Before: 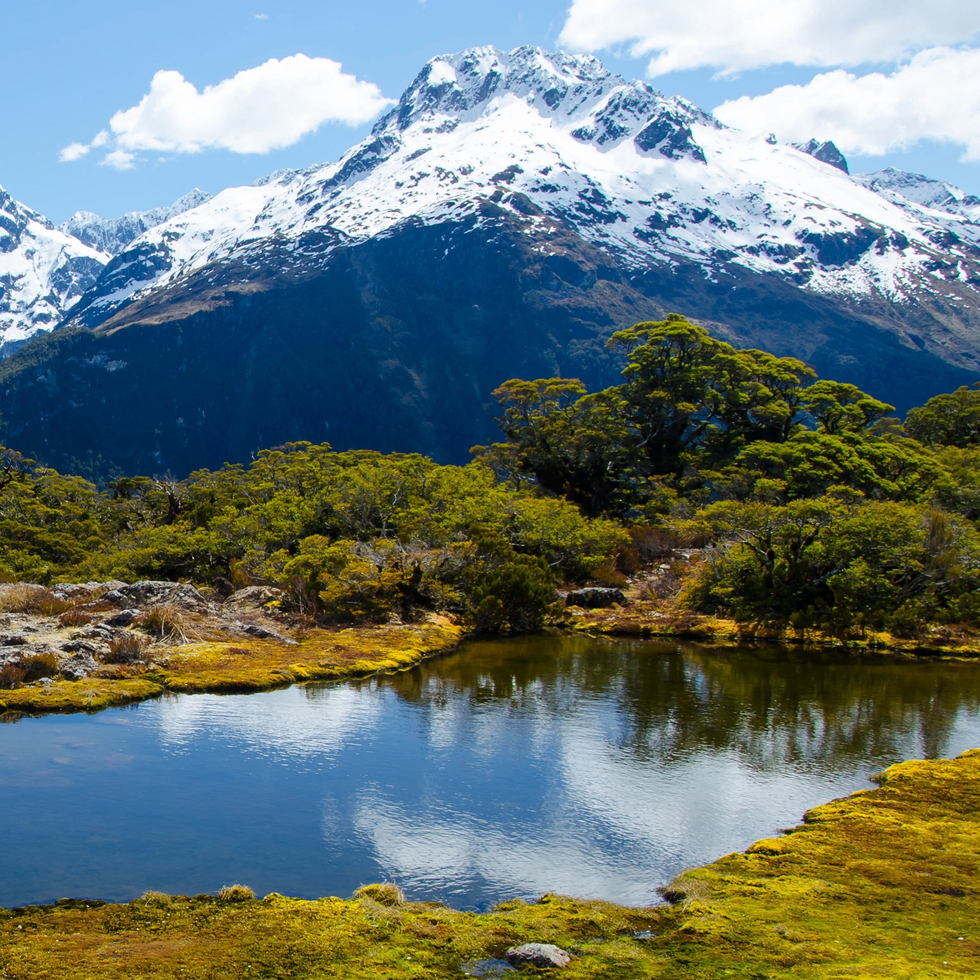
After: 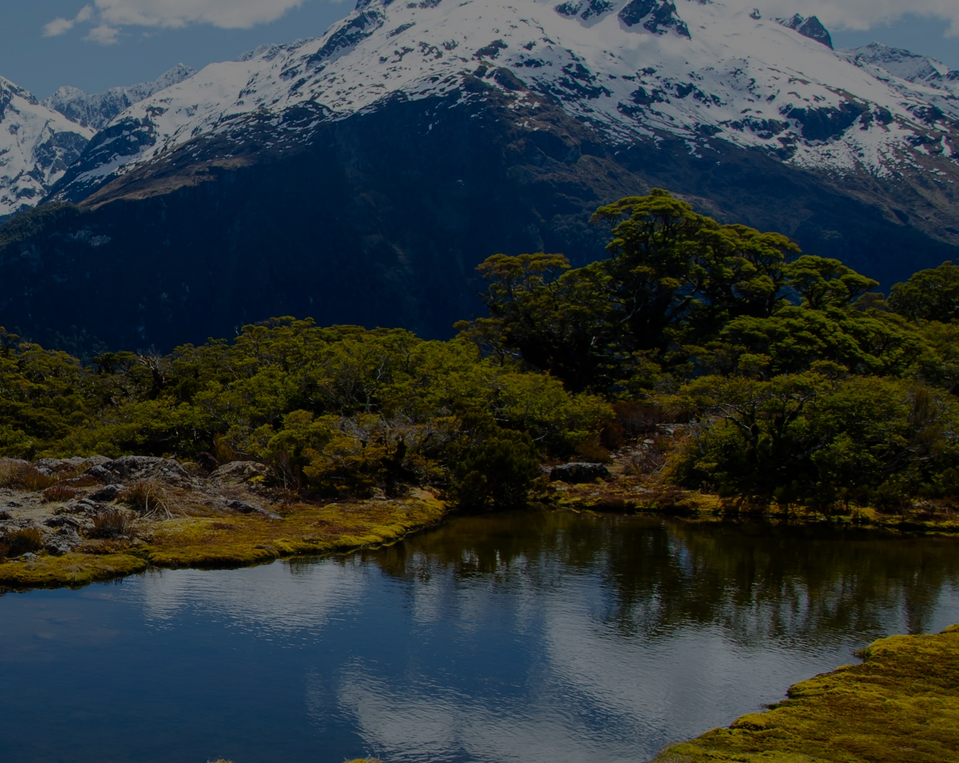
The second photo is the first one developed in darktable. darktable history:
crop and rotate: left 1.814%, top 12.818%, right 0.25%, bottom 9.225%
exposure: exposure -2.002 EV, compensate highlight preservation false
